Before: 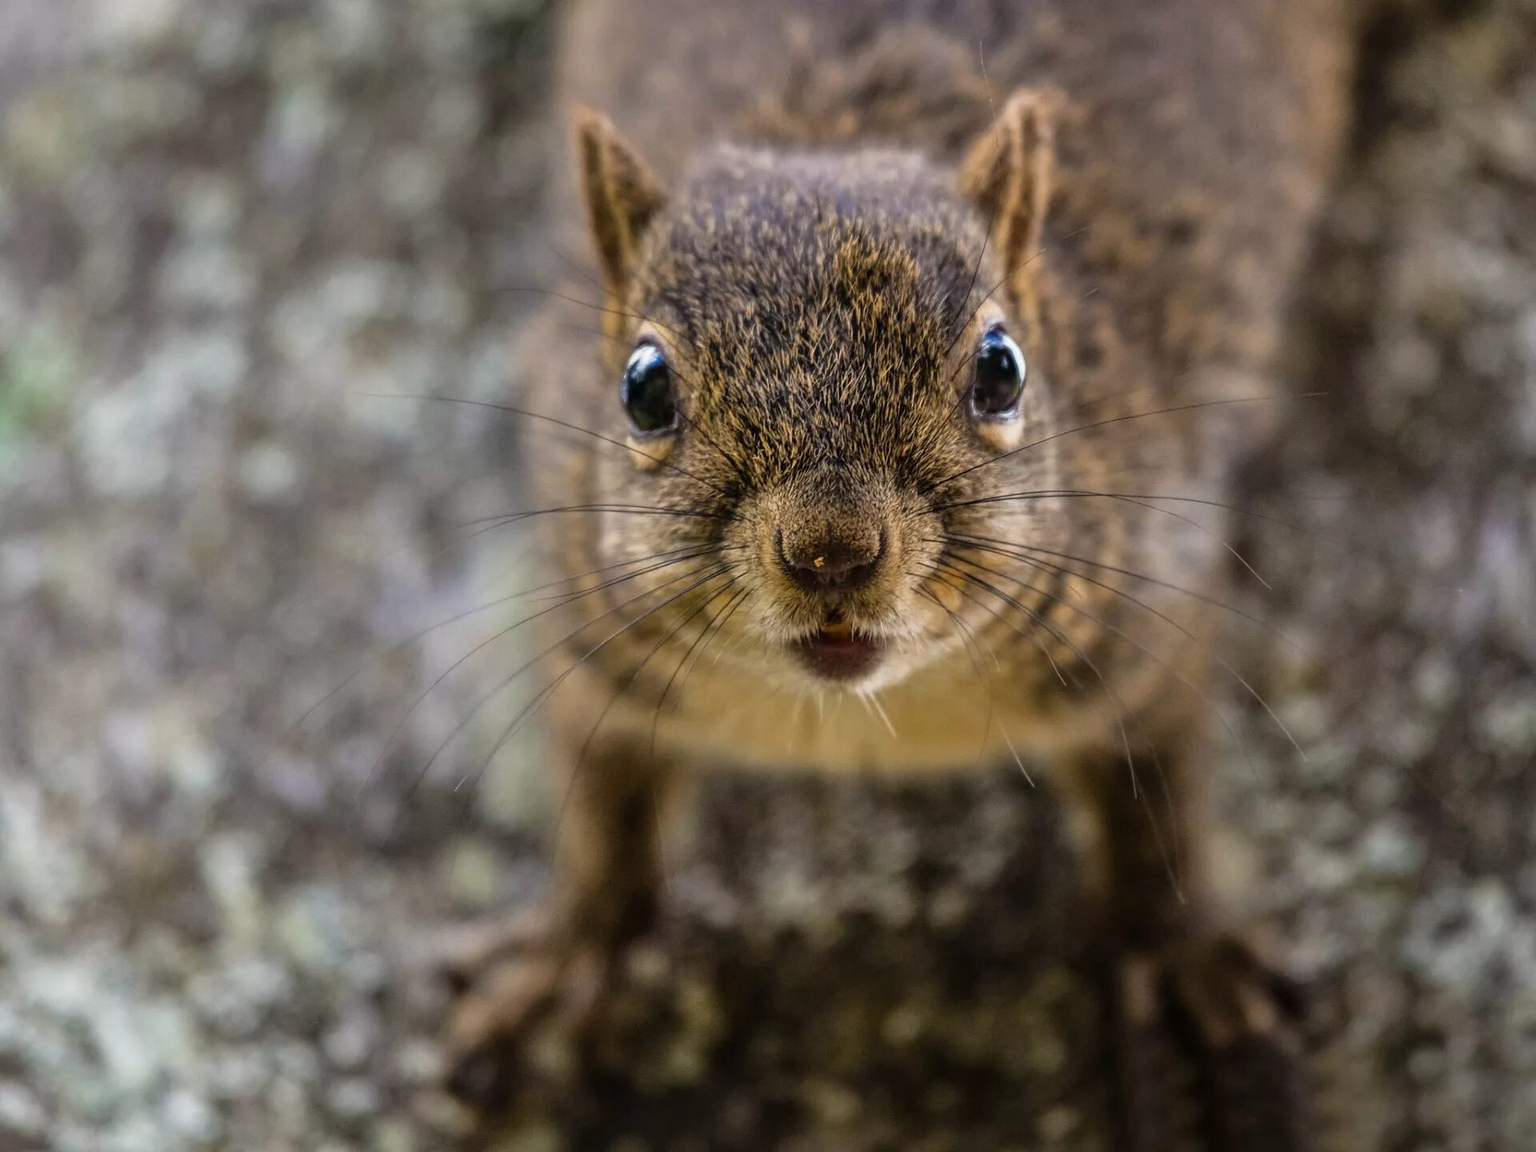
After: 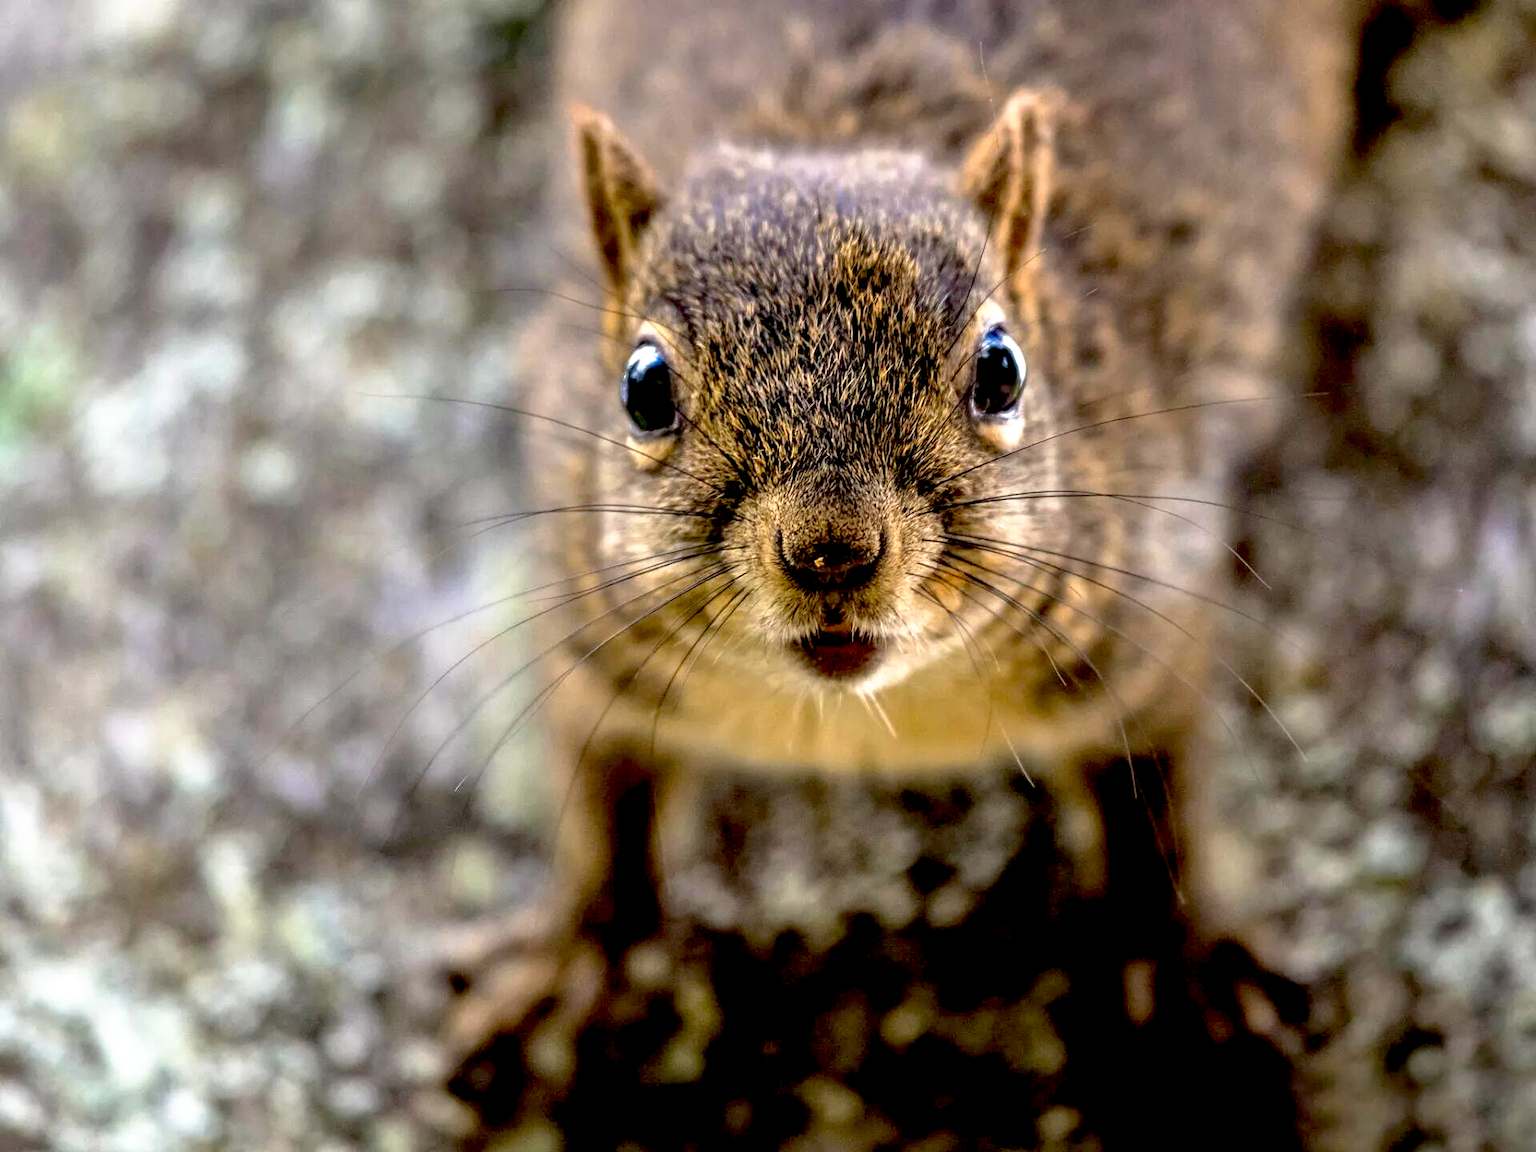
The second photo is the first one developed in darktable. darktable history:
exposure: black level correction 0.012, exposure 0.698 EV, compensate exposure bias true, compensate highlight preservation false
tone equalizer: smoothing diameter 2.01%, edges refinement/feathering 17.22, mask exposure compensation -1.57 EV, filter diffusion 5
base curve: curves: ch0 [(0.017, 0) (0.425, 0.441) (0.844, 0.933) (1, 1)], exposure shift 0.573, preserve colors none
